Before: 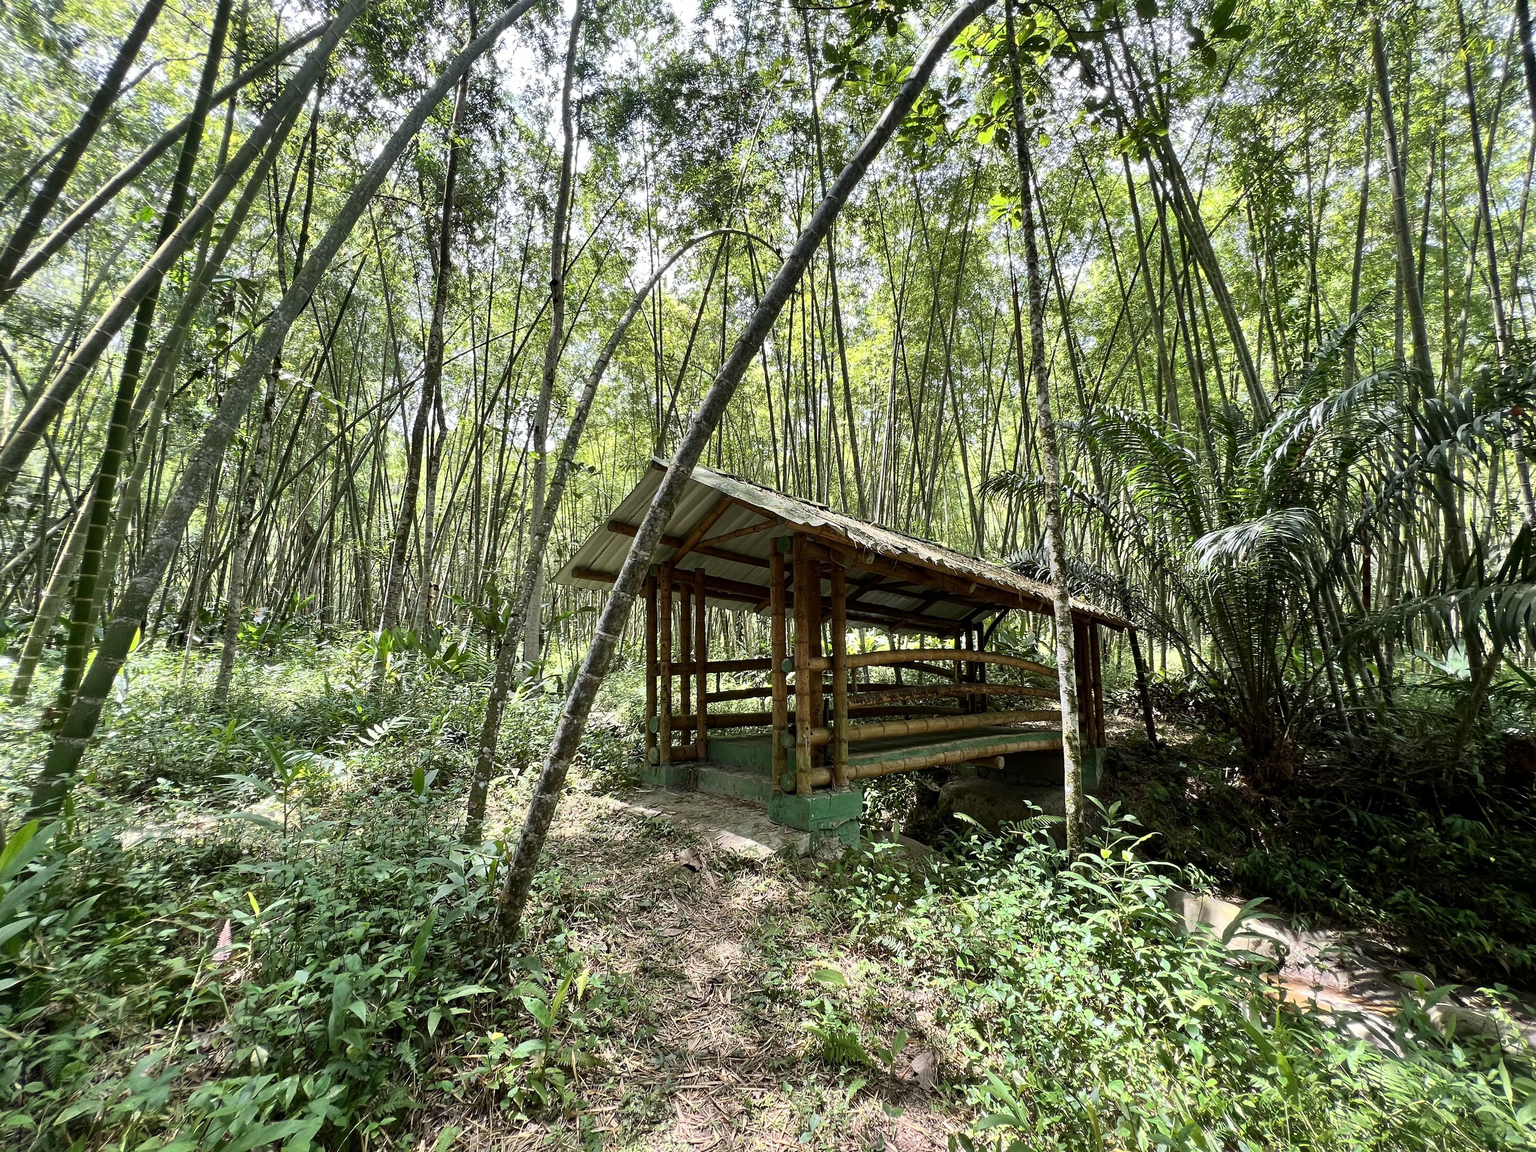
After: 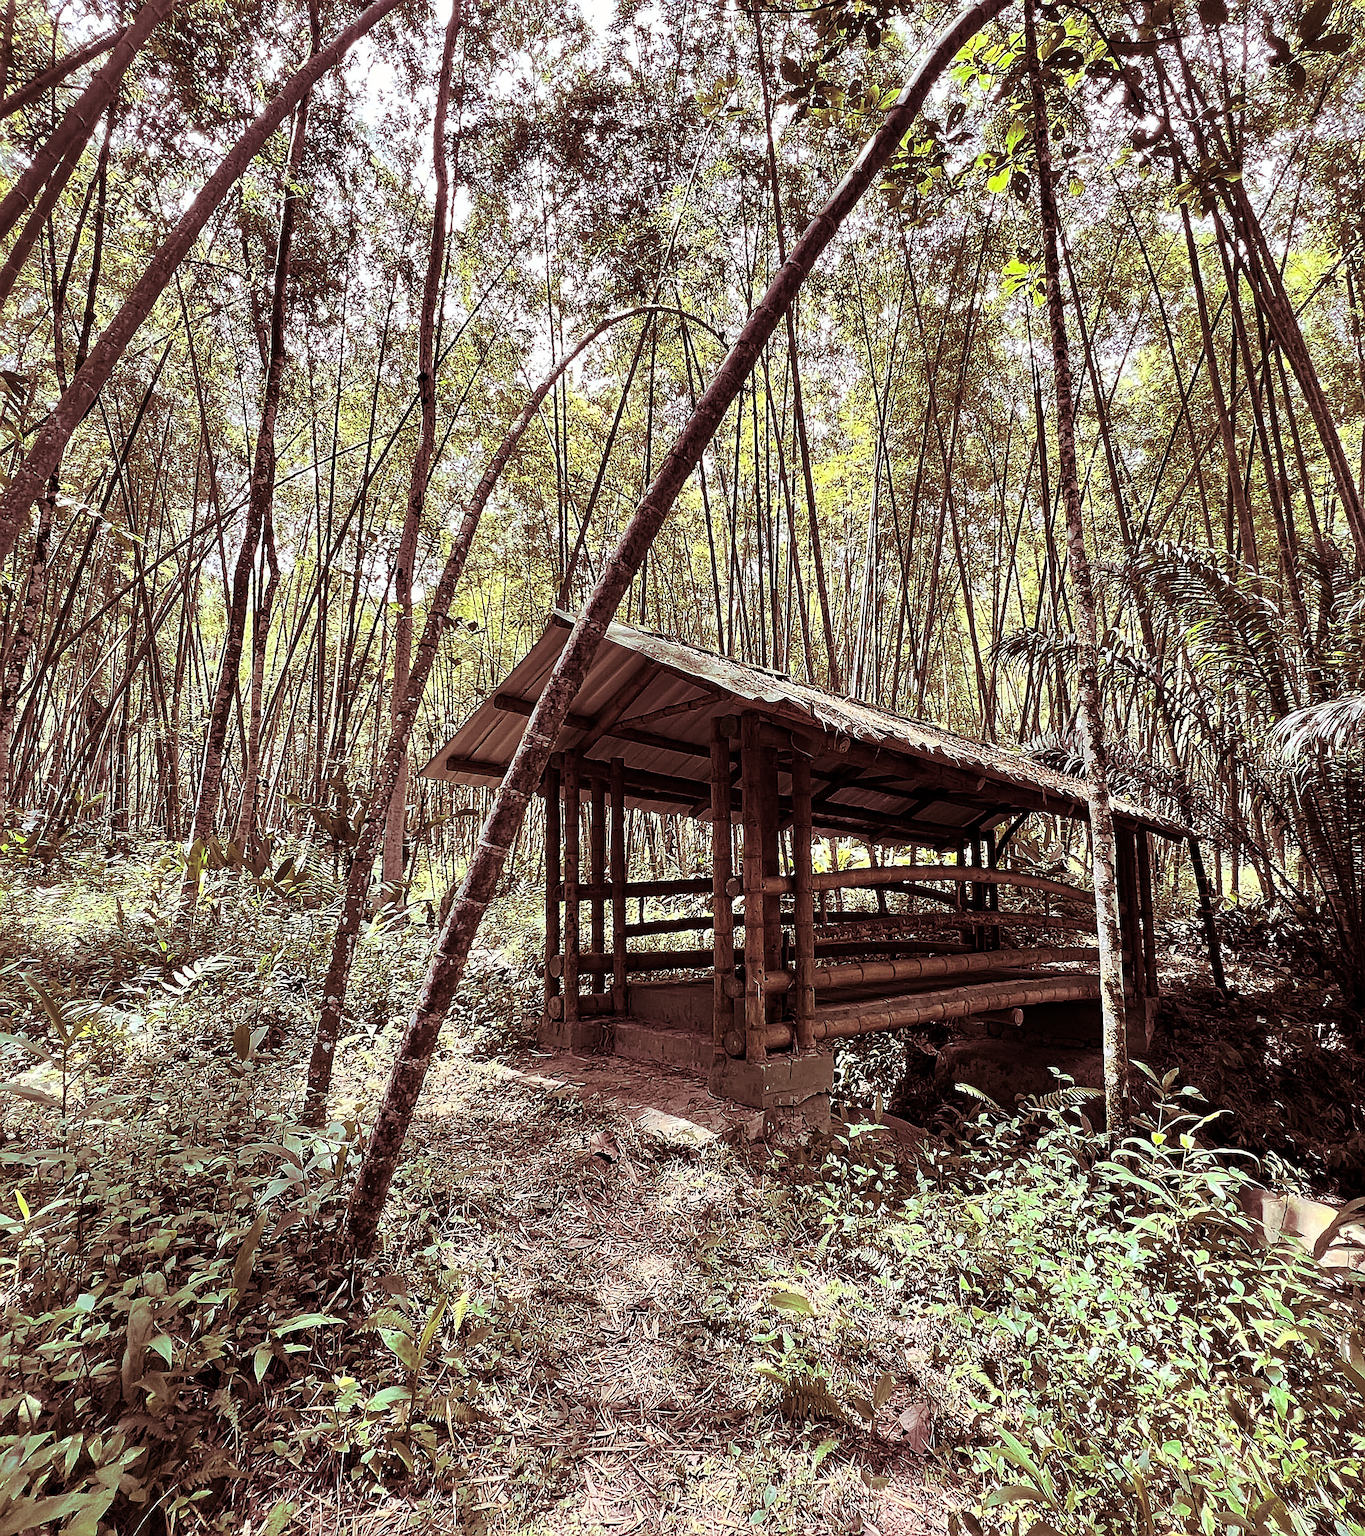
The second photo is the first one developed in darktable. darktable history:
sharpen: radius 1.4, amount 1.25, threshold 0.7
crop and rotate: left 15.446%, right 17.836%
haze removal: compatibility mode true, adaptive false
split-toning: highlights › hue 187.2°, highlights › saturation 0.83, balance -68.05, compress 56.43%
